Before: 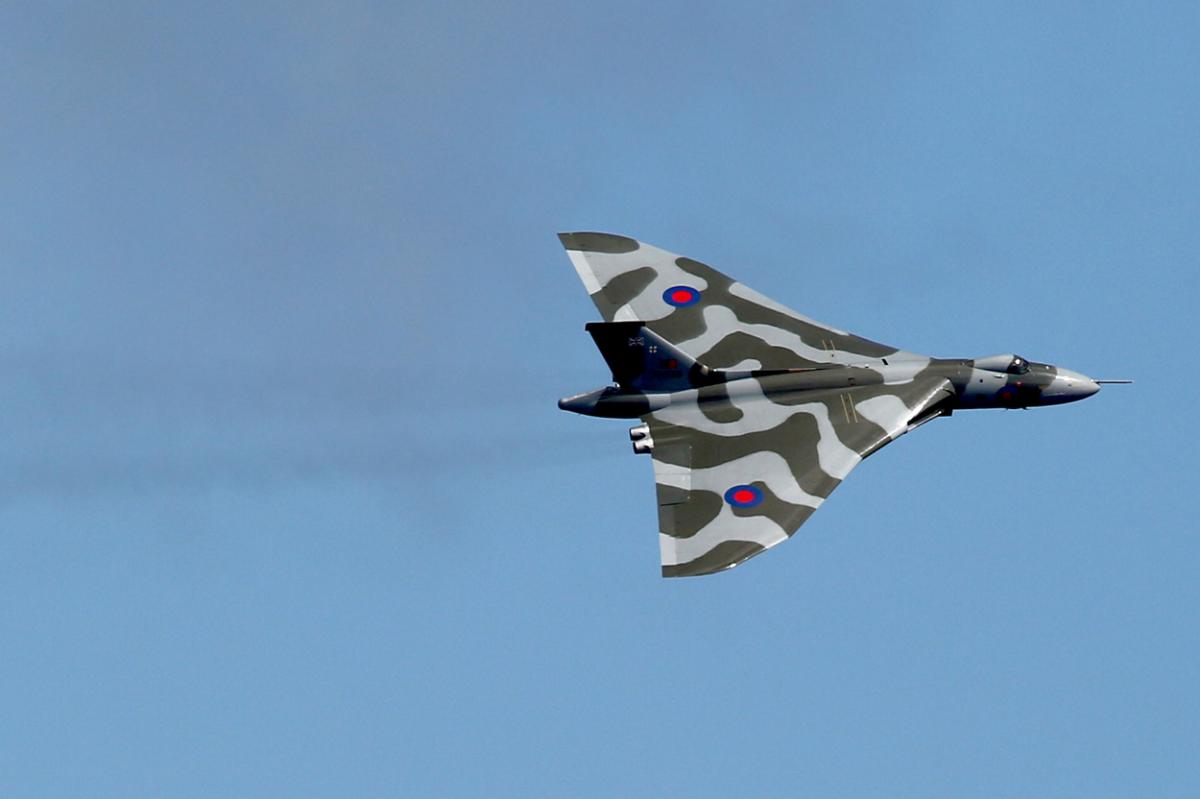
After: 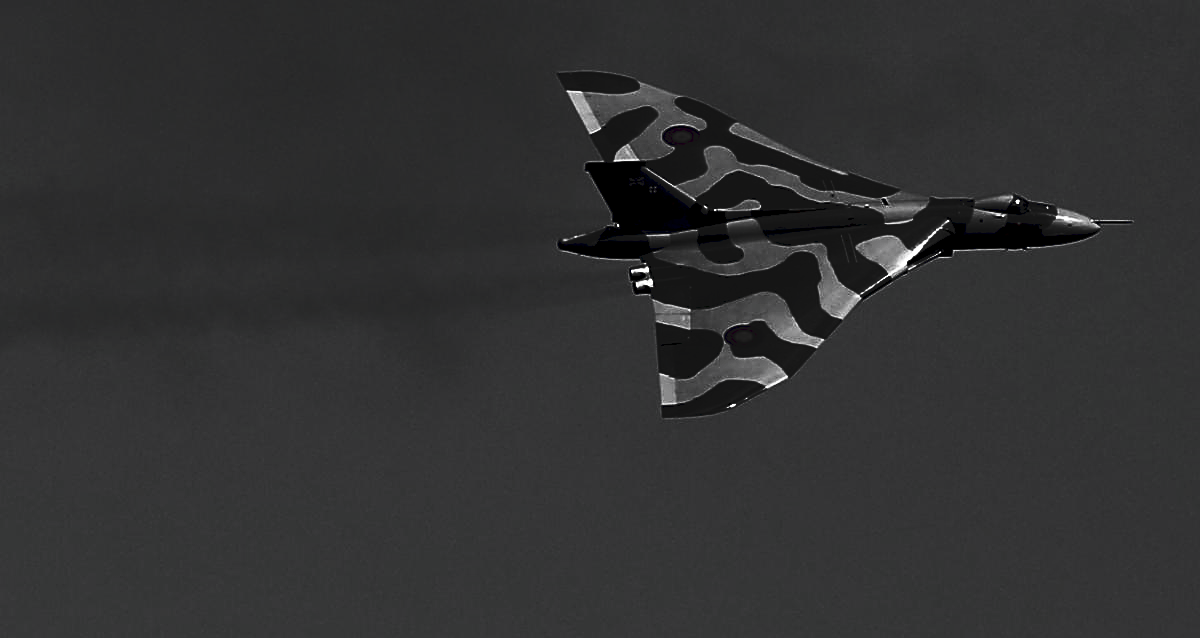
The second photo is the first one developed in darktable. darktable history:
crop and rotate: top 20.106%
color calibration: illuminant custom, x 0.367, y 0.392, temperature 4436.6 K, gamut compression 0.993
color balance rgb: global offset › luminance -0.491%, perceptual saturation grading › global saturation 20%, perceptual saturation grading › highlights -25.586%, perceptual saturation grading › shadows 24.015%, global vibrance 32.402%
tone curve: curves: ch0 [(0, 0) (0.003, 0.06) (0.011, 0.059) (0.025, 0.065) (0.044, 0.076) (0.069, 0.088) (0.1, 0.102) (0.136, 0.116) (0.177, 0.137) (0.224, 0.169) (0.277, 0.214) (0.335, 0.271) (0.399, 0.356) (0.468, 0.459) (0.543, 0.579) (0.623, 0.705) (0.709, 0.823) (0.801, 0.918) (0.898, 0.963) (1, 1)], preserve colors none
shadows and highlights: shadows 24.35, highlights -79.46, soften with gaussian
contrast brightness saturation: contrast 0.018, brightness -0.993, saturation -0.989
sharpen: on, module defaults
